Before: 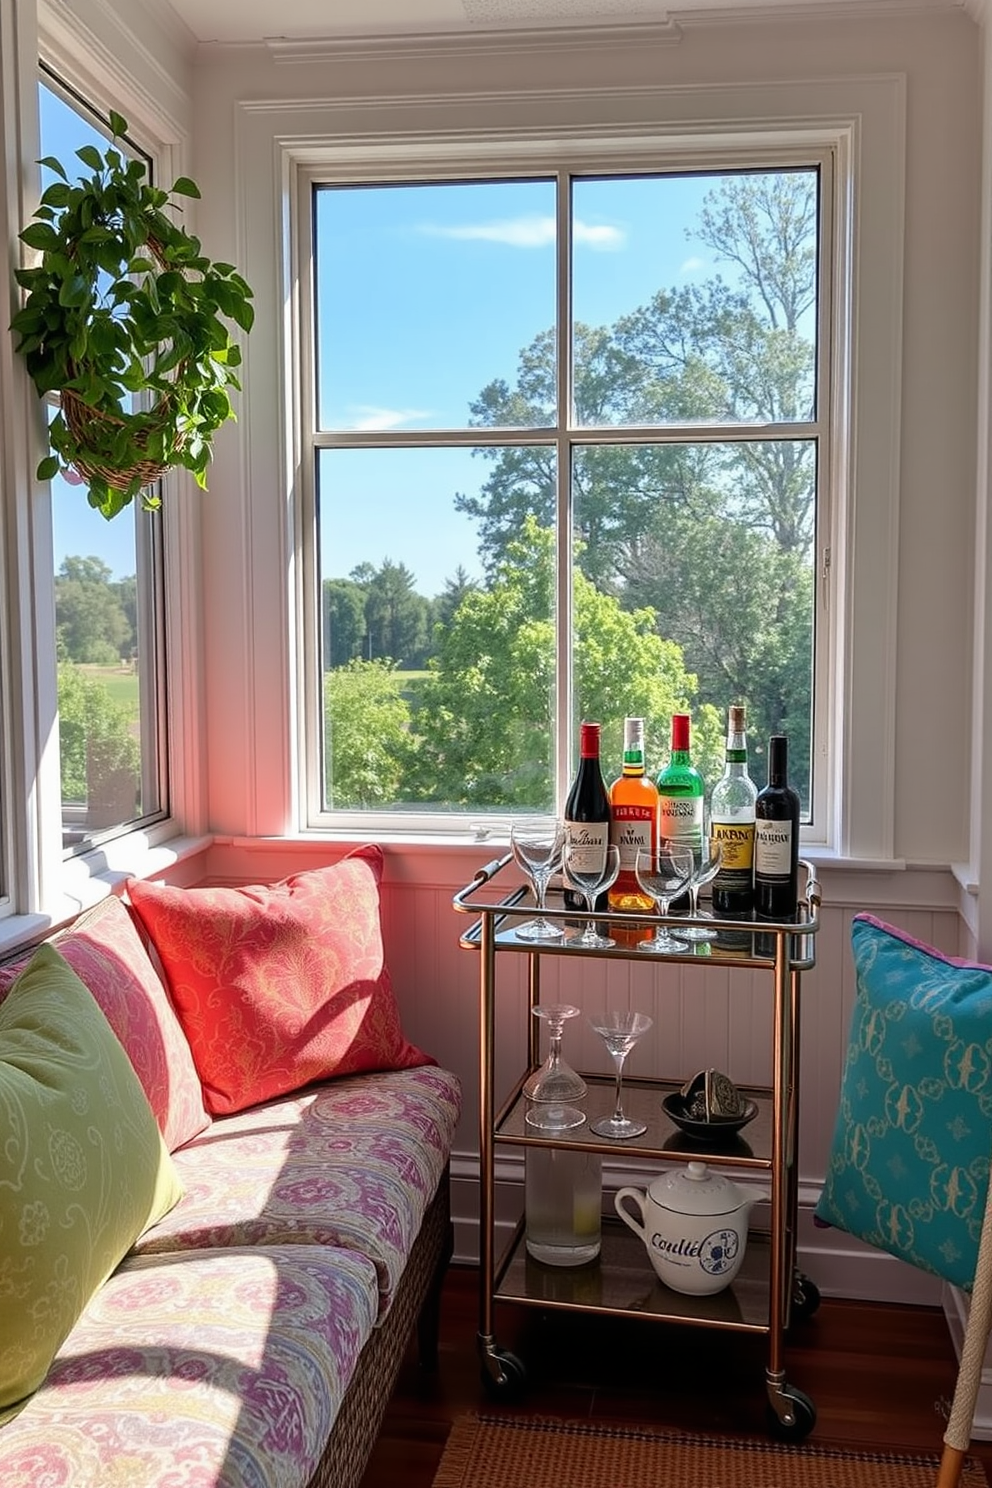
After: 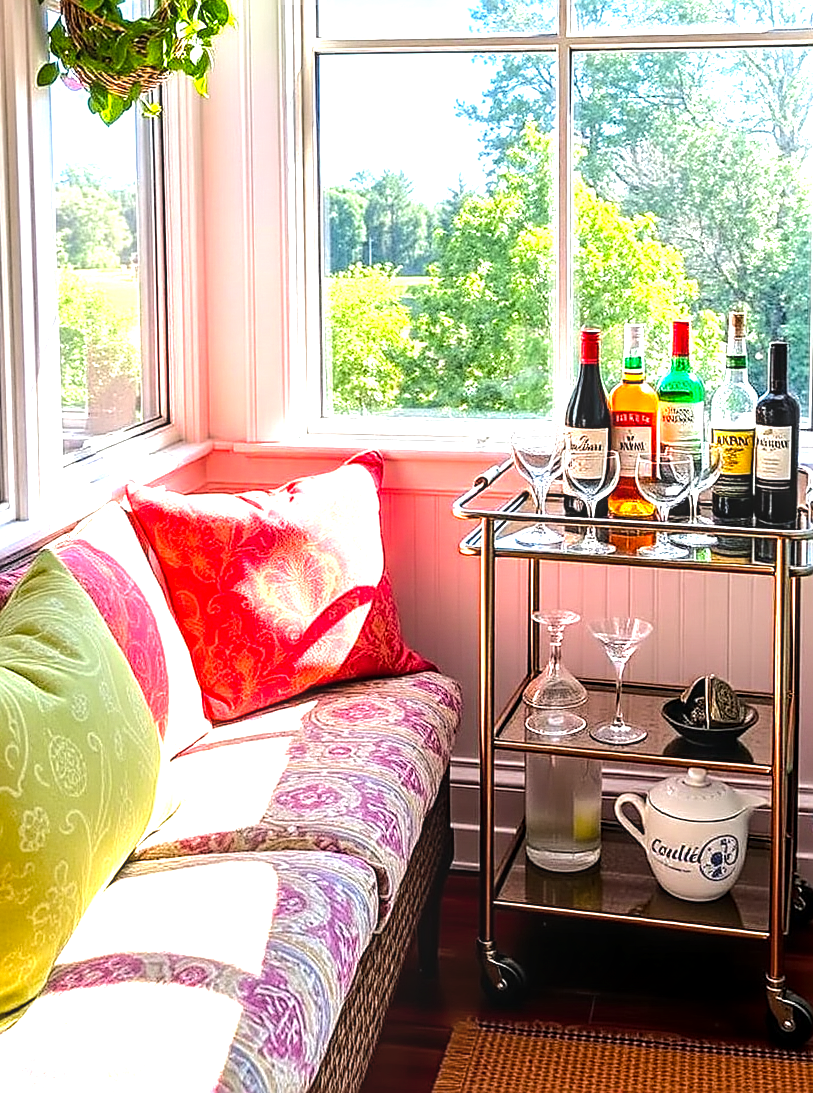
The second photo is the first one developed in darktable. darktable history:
base curve: exposure shift 0, preserve colors none
tone equalizer: -8 EV -0.75 EV, -7 EV -0.7 EV, -6 EV -0.6 EV, -5 EV -0.4 EV, -3 EV 0.4 EV, -2 EV 0.6 EV, -1 EV 0.7 EV, +0 EV 0.75 EV, edges refinement/feathering 500, mask exposure compensation -1.57 EV, preserve details no
exposure: black level correction 0, exposure 0.95 EV, compensate exposure bias true, compensate highlight preservation false
color balance rgb: perceptual saturation grading › global saturation 25%, perceptual brilliance grading › mid-tones 10%, perceptual brilliance grading › shadows 15%, global vibrance 20%
local contrast: on, module defaults
sharpen: on, module defaults
crop: top 26.531%, right 17.959%
